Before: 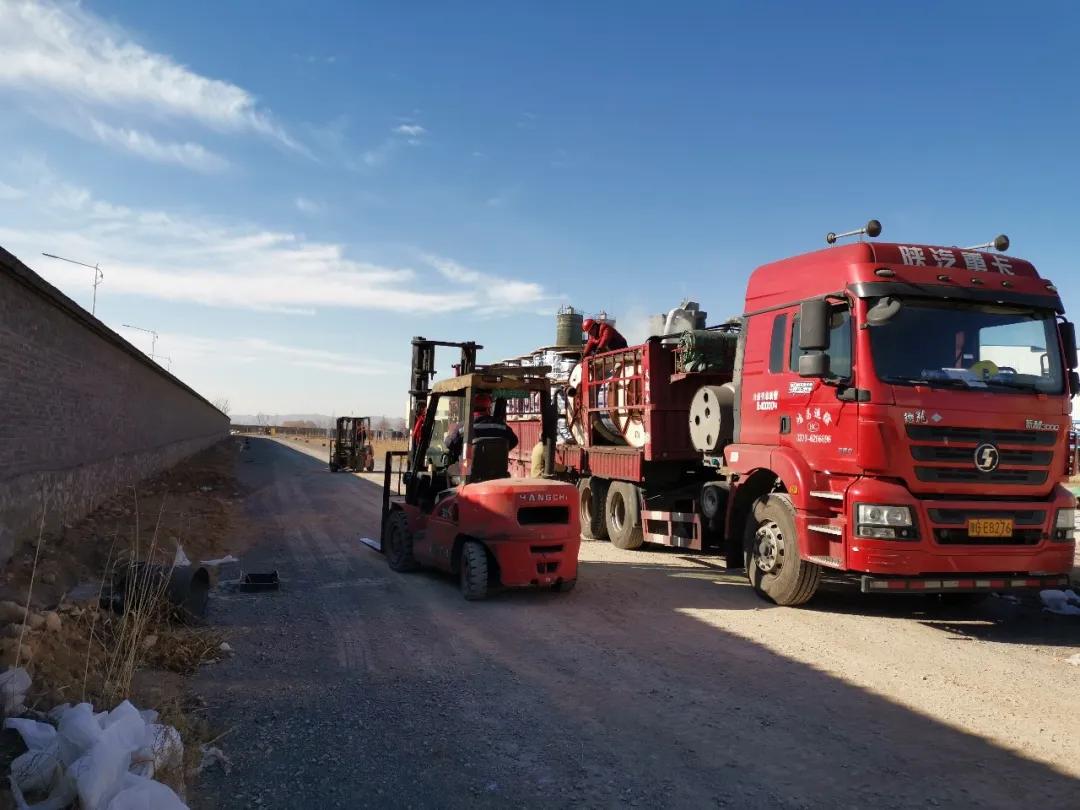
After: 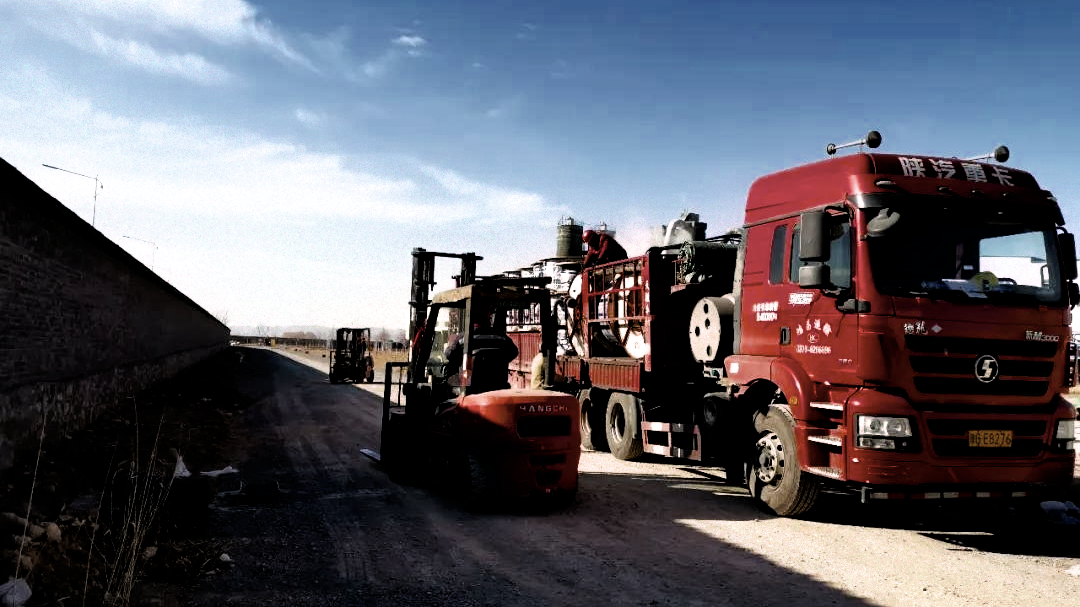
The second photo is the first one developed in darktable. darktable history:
crop: top 11.031%, bottom 13.923%
color balance rgb: linear chroma grading › shadows -2.999%, linear chroma grading › highlights -5.138%, perceptual saturation grading › global saturation 29.785%, global vibrance 15.75%, saturation formula JzAzBz (2021)
contrast brightness saturation: contrast 0.103, saturation -0.299
filmic rgb: black relative exposure -3.54 EV, white relative exposure 2.27 EV, hardness 3.41, color science v6 (2022), enable highlight reconstruction true
